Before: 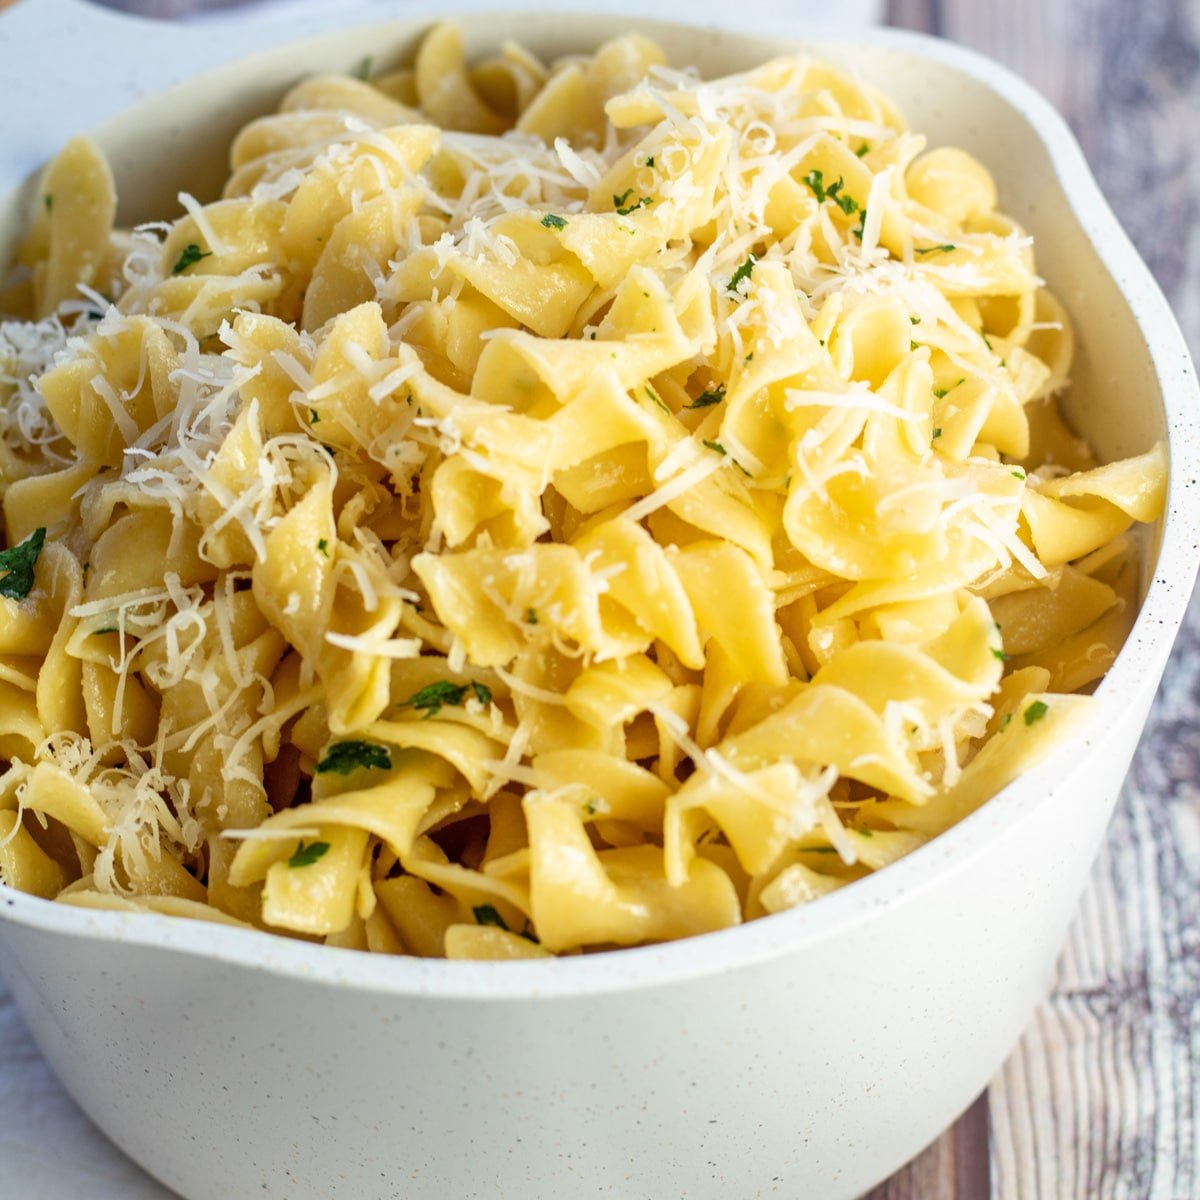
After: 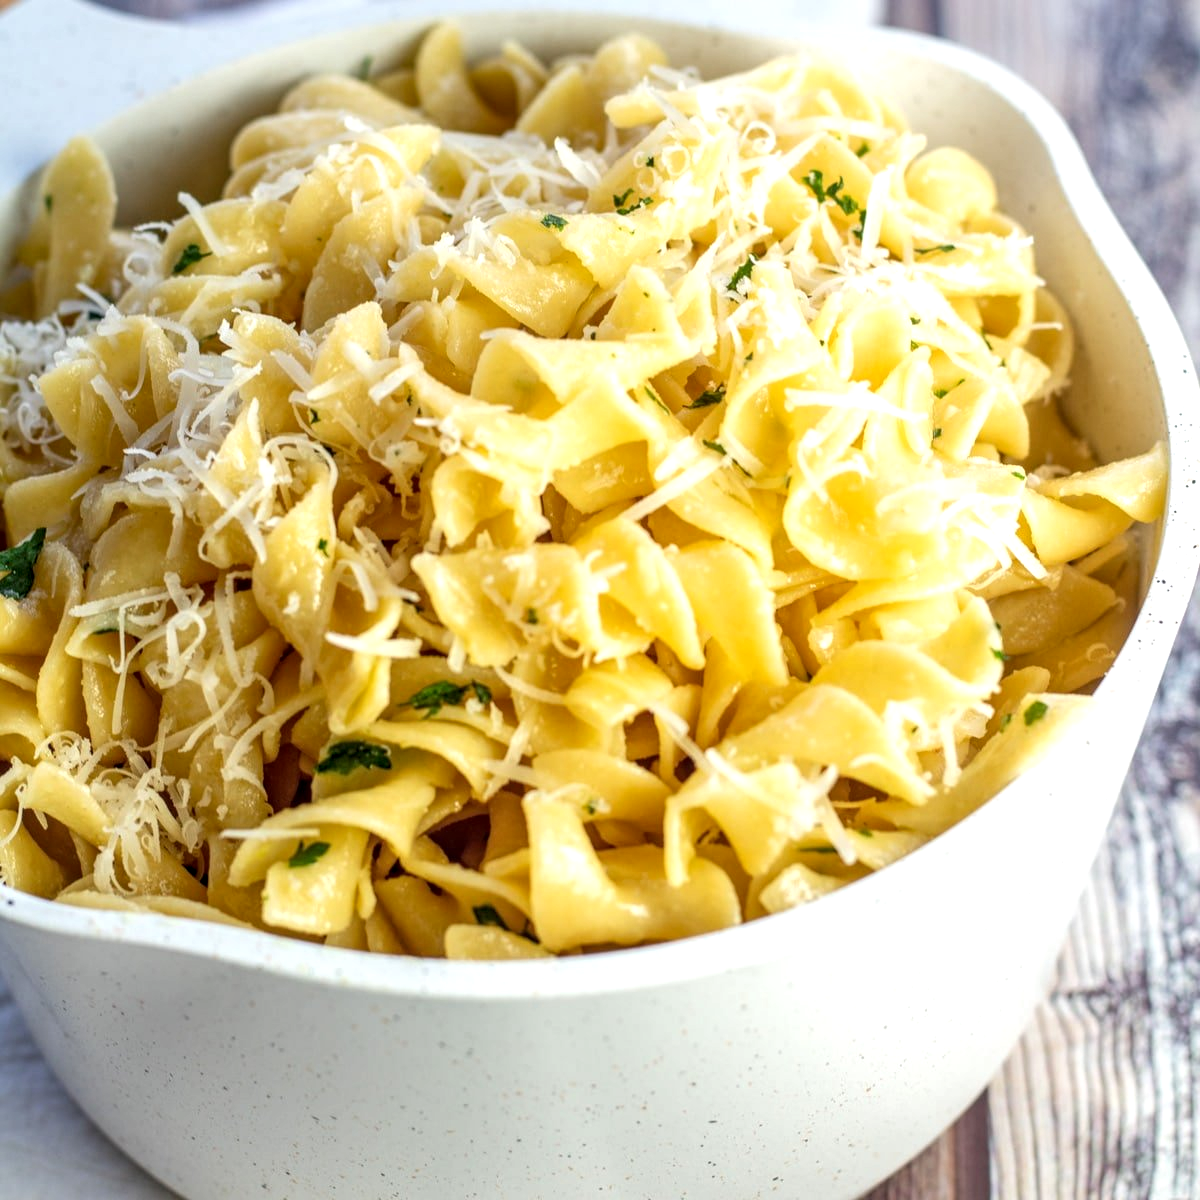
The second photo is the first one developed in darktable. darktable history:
local contrast: detail 130%
rgb levels: preserve colors max RGB
exposure: exposure 0.2 EV, compensate highlight preservation false
